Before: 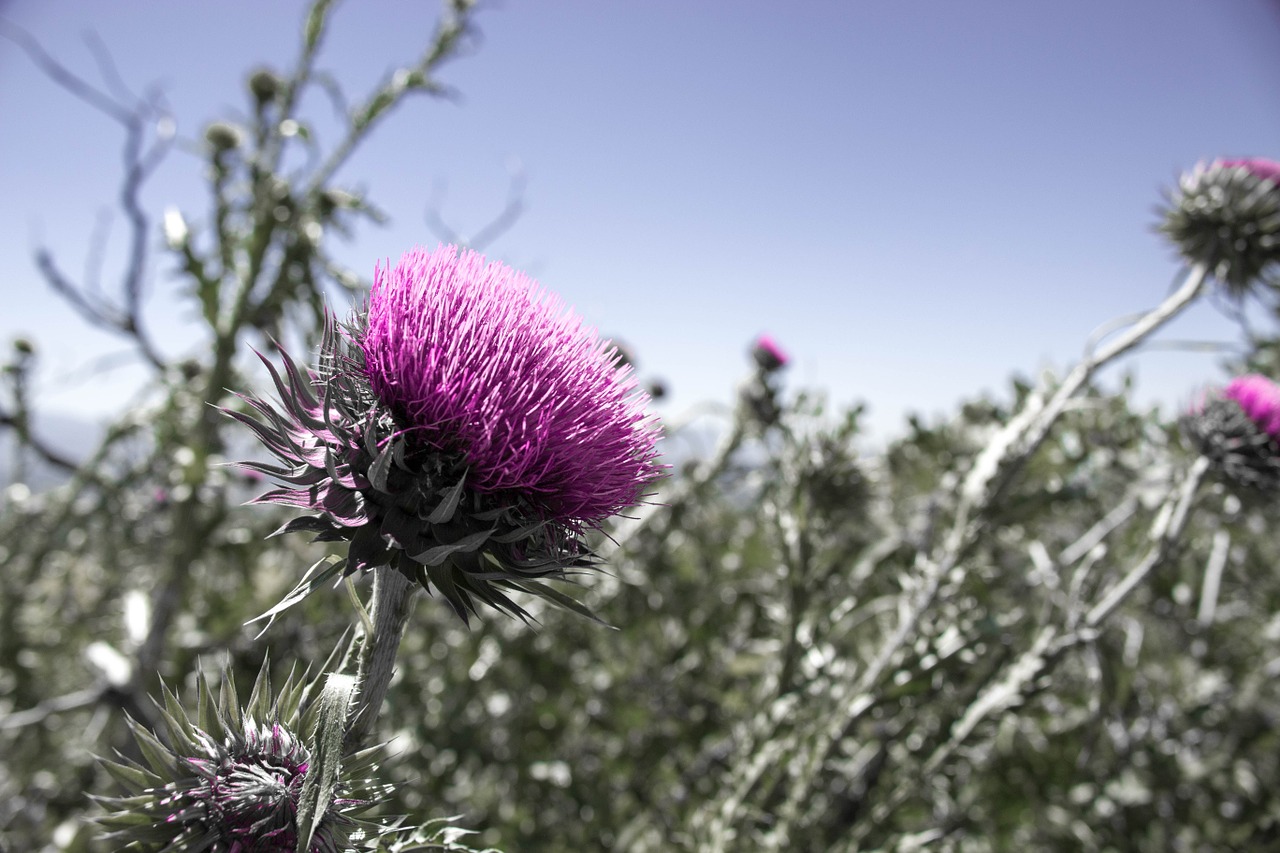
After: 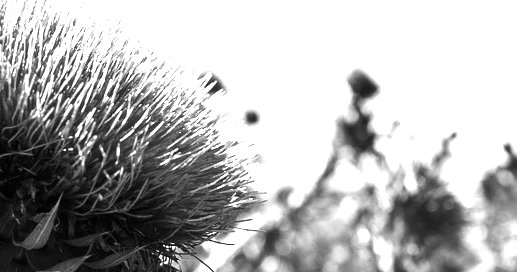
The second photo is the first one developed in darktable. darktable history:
shadows and highlights: shadows 37.27, highlights -28.18, soften with gaussian
monochrome: on, module defaults
exposure: black level correction 0, exposure 0.7 EV, compensate exposure bias true, compensate highlight preservation false
tone equalizer: -8 EV -0.75 EV, -7 EV -0.7 EV, -6 EV -0.6 EV, -5 EV -0.4 EV, -3 EV 0.4 EV, -2 EV 0.6 EV, -1 EV 0.7 EV, +0 EV 0.75 EV, edges refinement/feathering 500, mask exposure compensation -1.57 EV, preserve details no
crop: left 31.751%, top 32.172%, right 27.8%, bottom 35.83%
color zones: curves: ch1 [(0, 0.153) (0.143, 0.15) (0.286, 0.151) (0.429, 0.152) (0.571, 0.152) (0.714, 0.151) (0.857, 0.151) (1, 0.153)]
